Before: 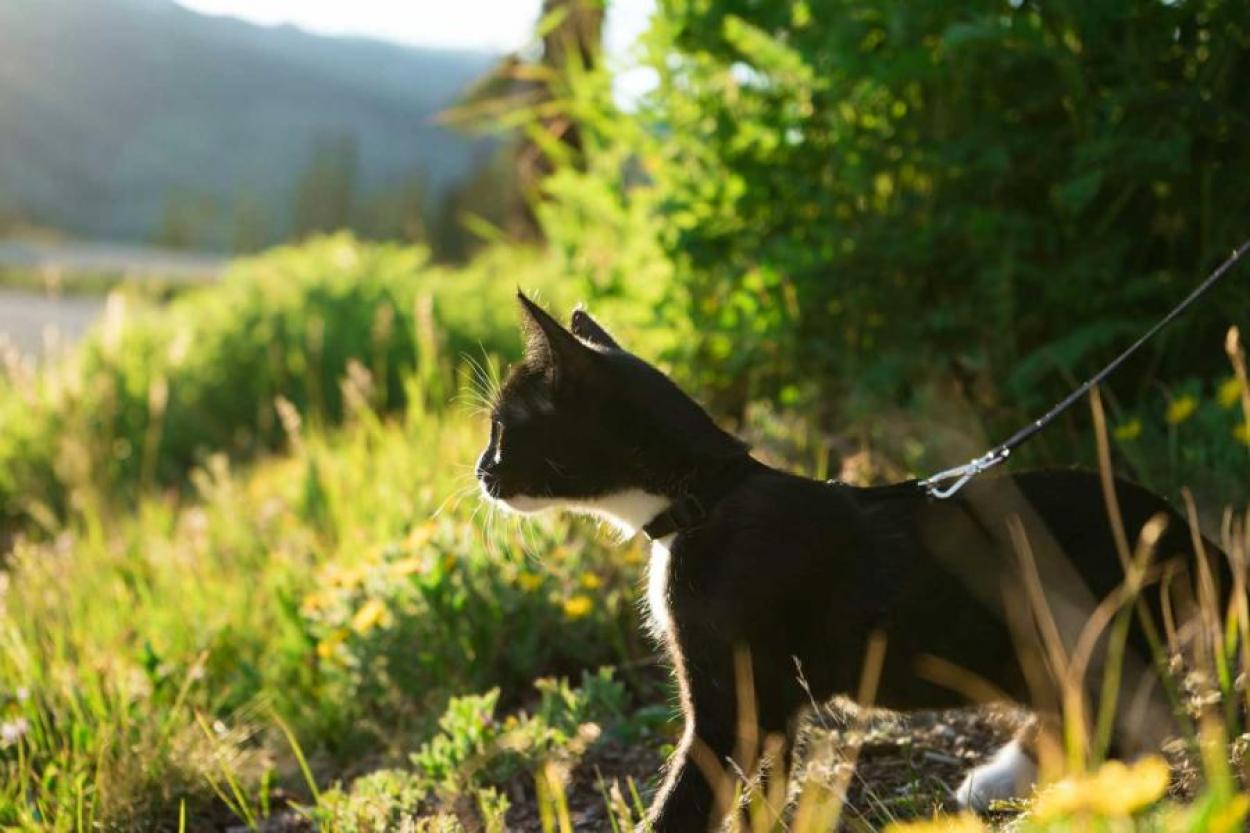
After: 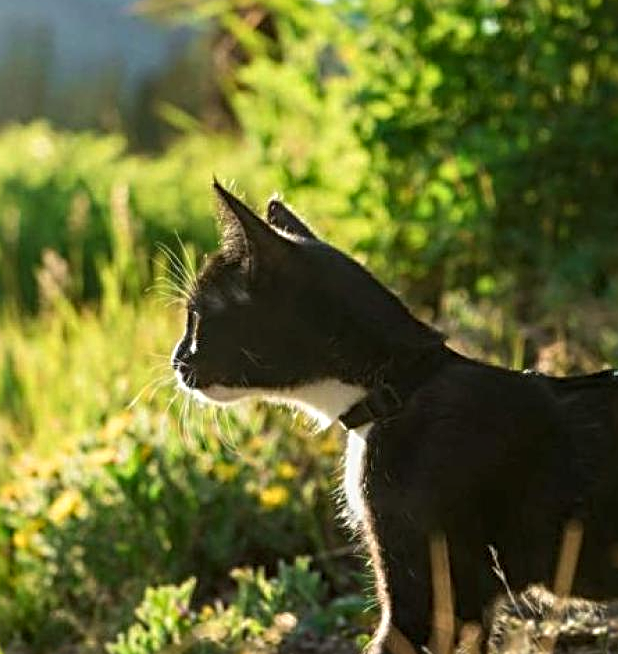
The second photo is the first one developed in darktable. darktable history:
local contrast: on, module defaults
crop and rotate: angle 0.02°, left 24.353%, top 13.219%, right 26.156%, bottom 8.224%
sharpen: radius 4
